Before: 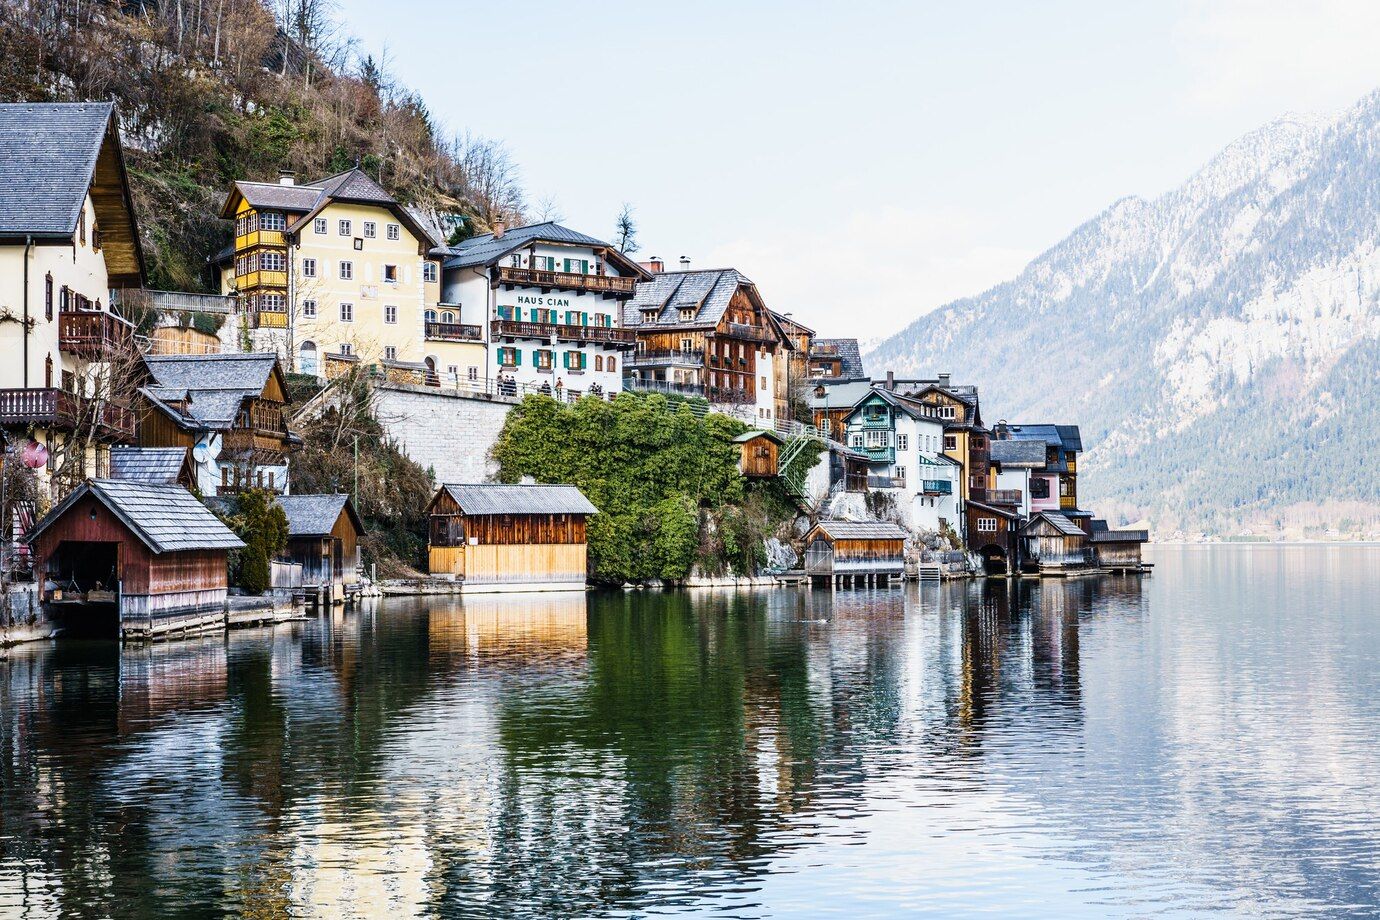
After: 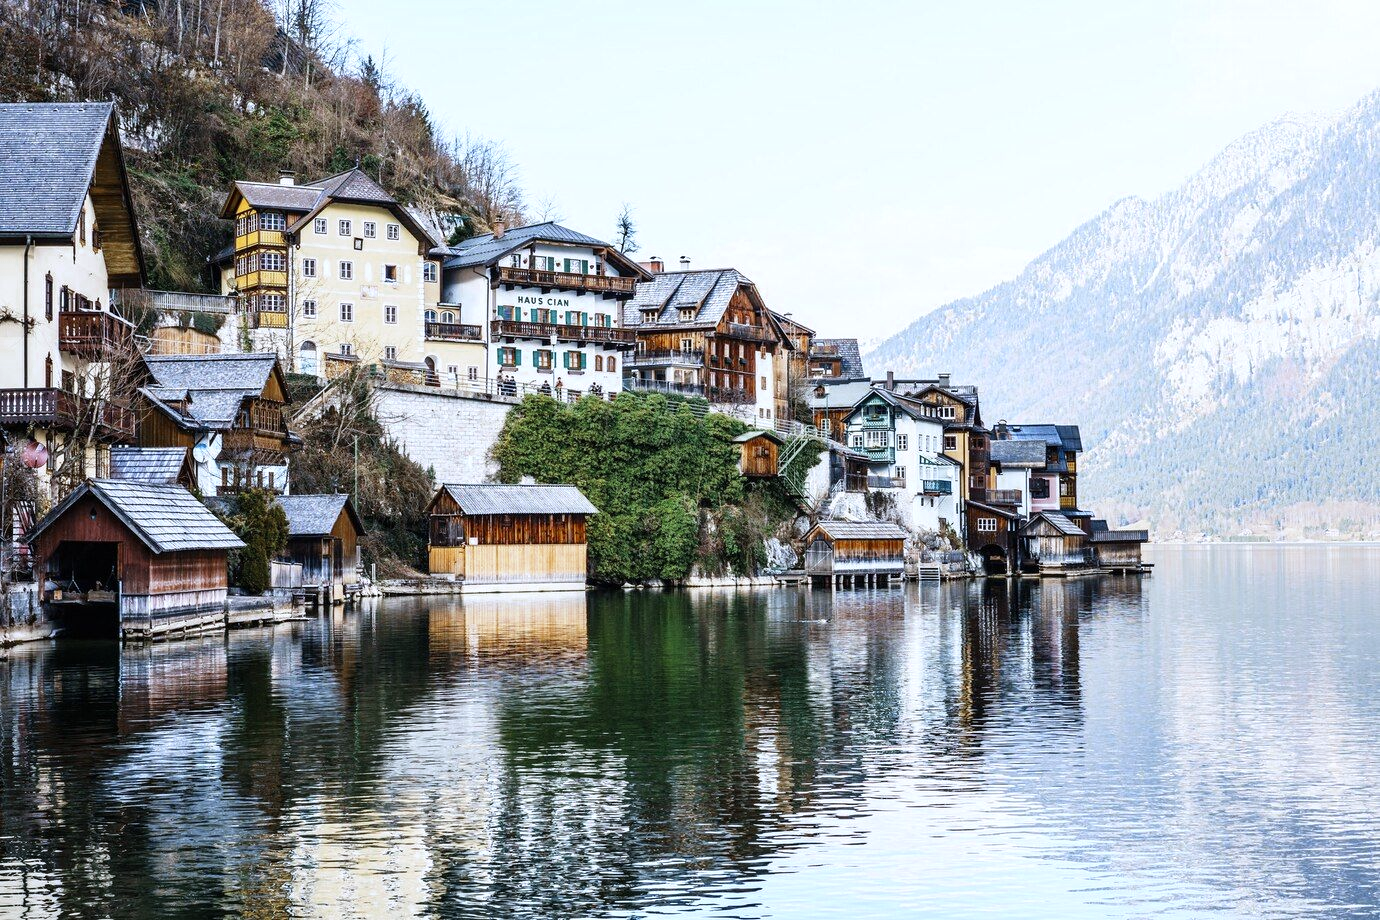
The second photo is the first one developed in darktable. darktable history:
white balance: red 0.976, blue 1.04
color zones: curves: ch0 [(0, 0.5) (0.125, 0.4) (0.25, 0.5) (0.375, 0.4) (0.5, 0.4) (0.625, 0.6) (0.75, 0.6) (0.875, 0.5)]; ch1 [(0, 0.4) (0.125, 0.5) (0.25, 0.4) (0.375, 0.4) (0.5, 0.4) (0.625, 0.4) (0.75, 0.5) (0.875, 0.4)]; ch2 [(0, 0.6) (0.125, 0.5) (0.25, 0.5) (0.375, 0.6) (0.5, 0.6) (0.625, 0.5) (0.75, 0.5) (0.875, 0.5)]
